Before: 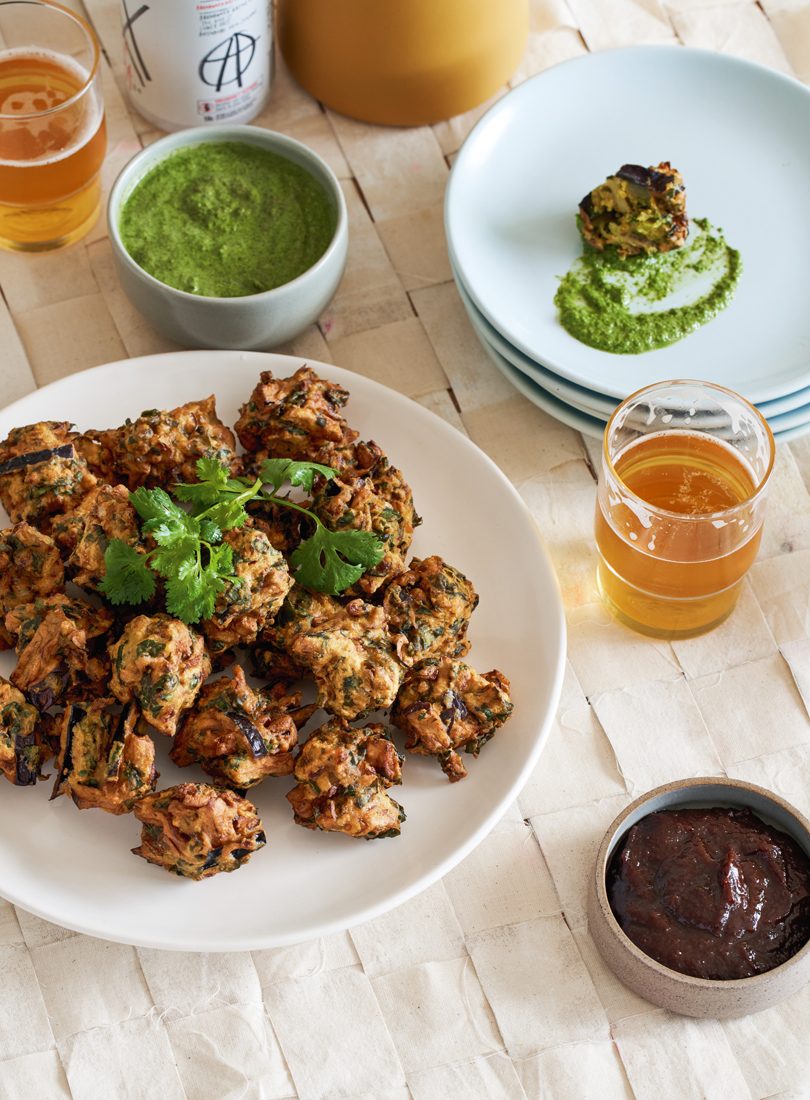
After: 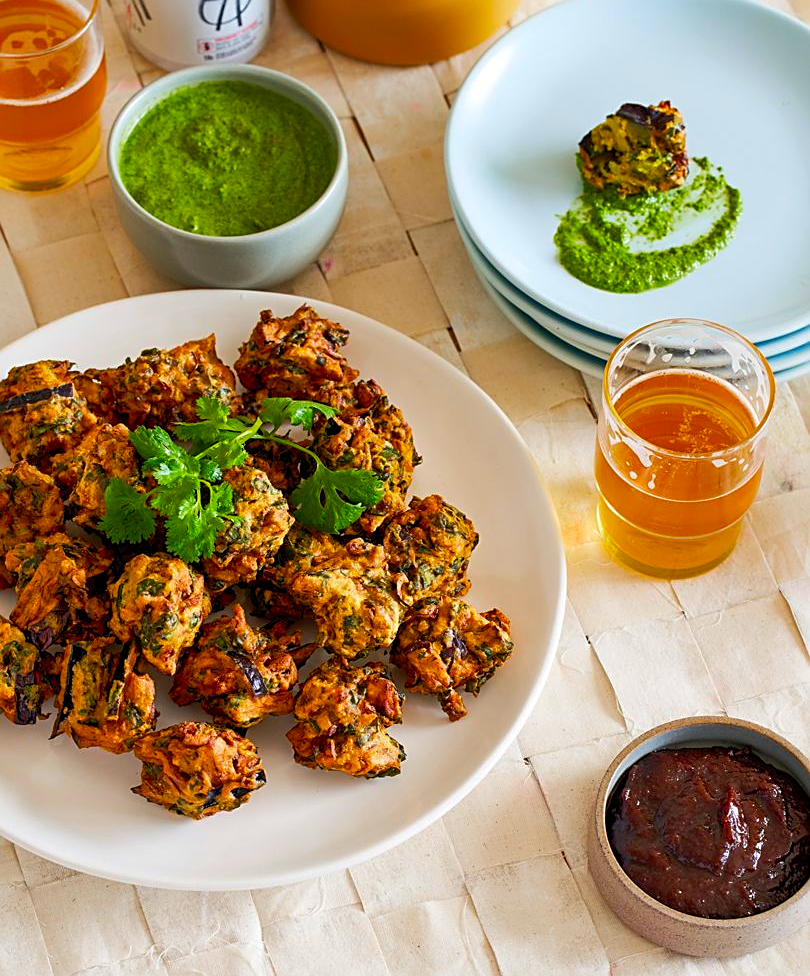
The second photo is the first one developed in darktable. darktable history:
color correction: highlights b* -0.012, saturation 1.35
shadows and highlights: radius 125.83, shadows 21.06, highlights -22.36, low approximation 0.01
exposure: black level correction 0.002, compensate highlight preservation false
crop and rotate: top 5.552%, bottom 5.682%
color balance rgb: perceptual saturation grading › global saturation 19.494%, global vibrance 9.956%
sharpen: on, module defaults
